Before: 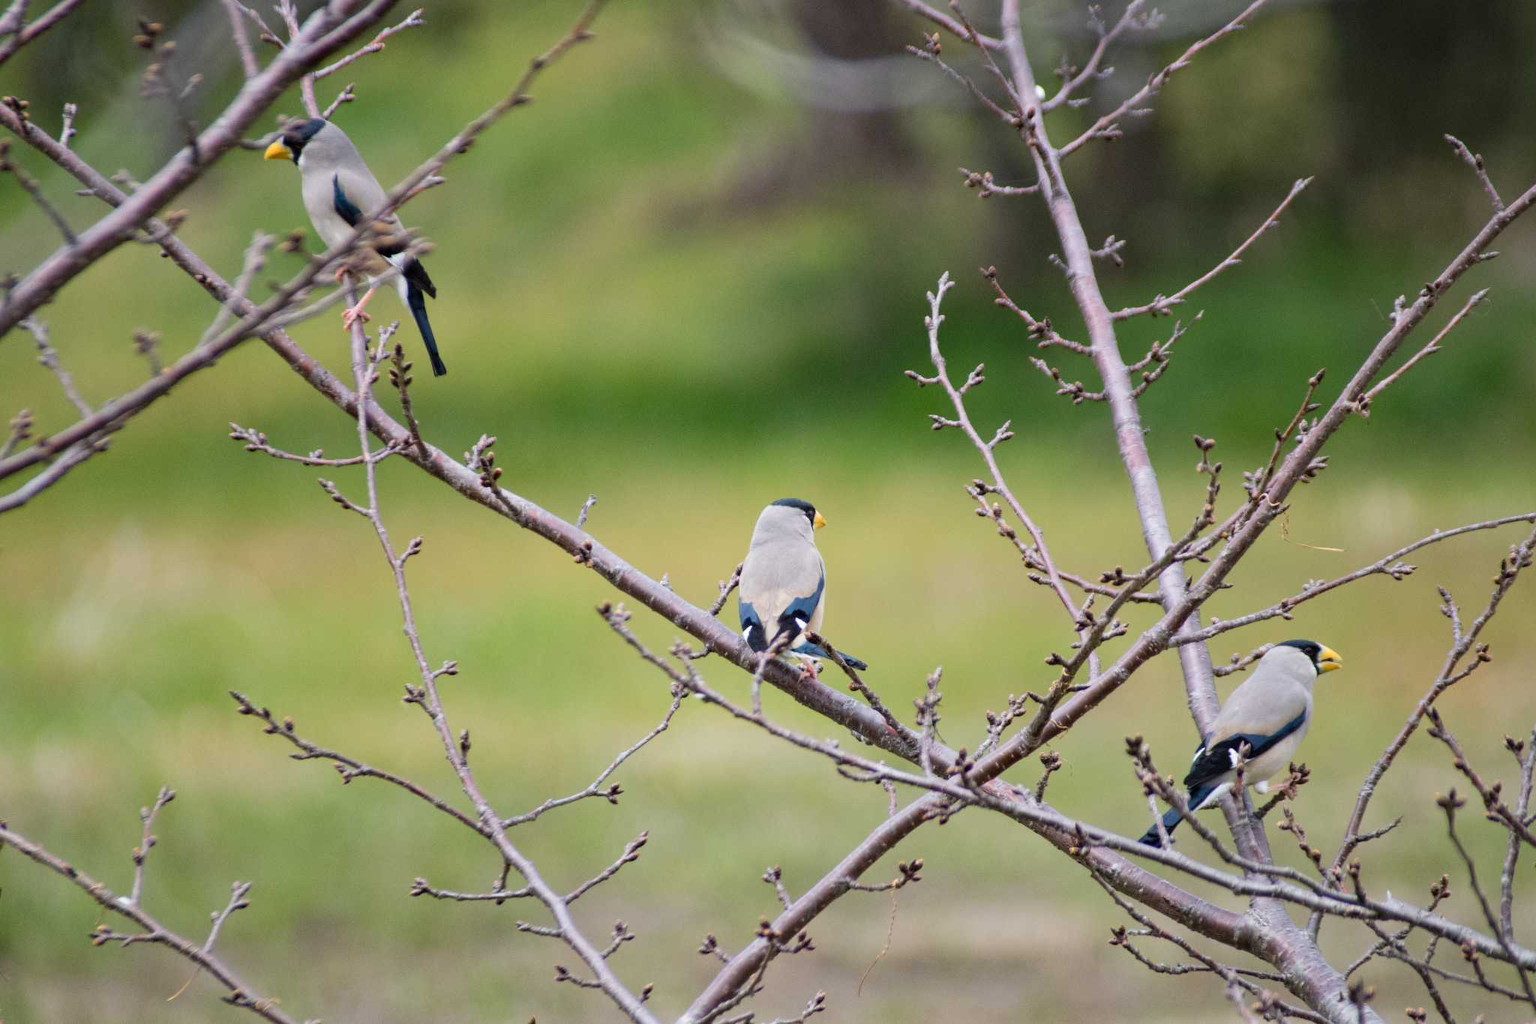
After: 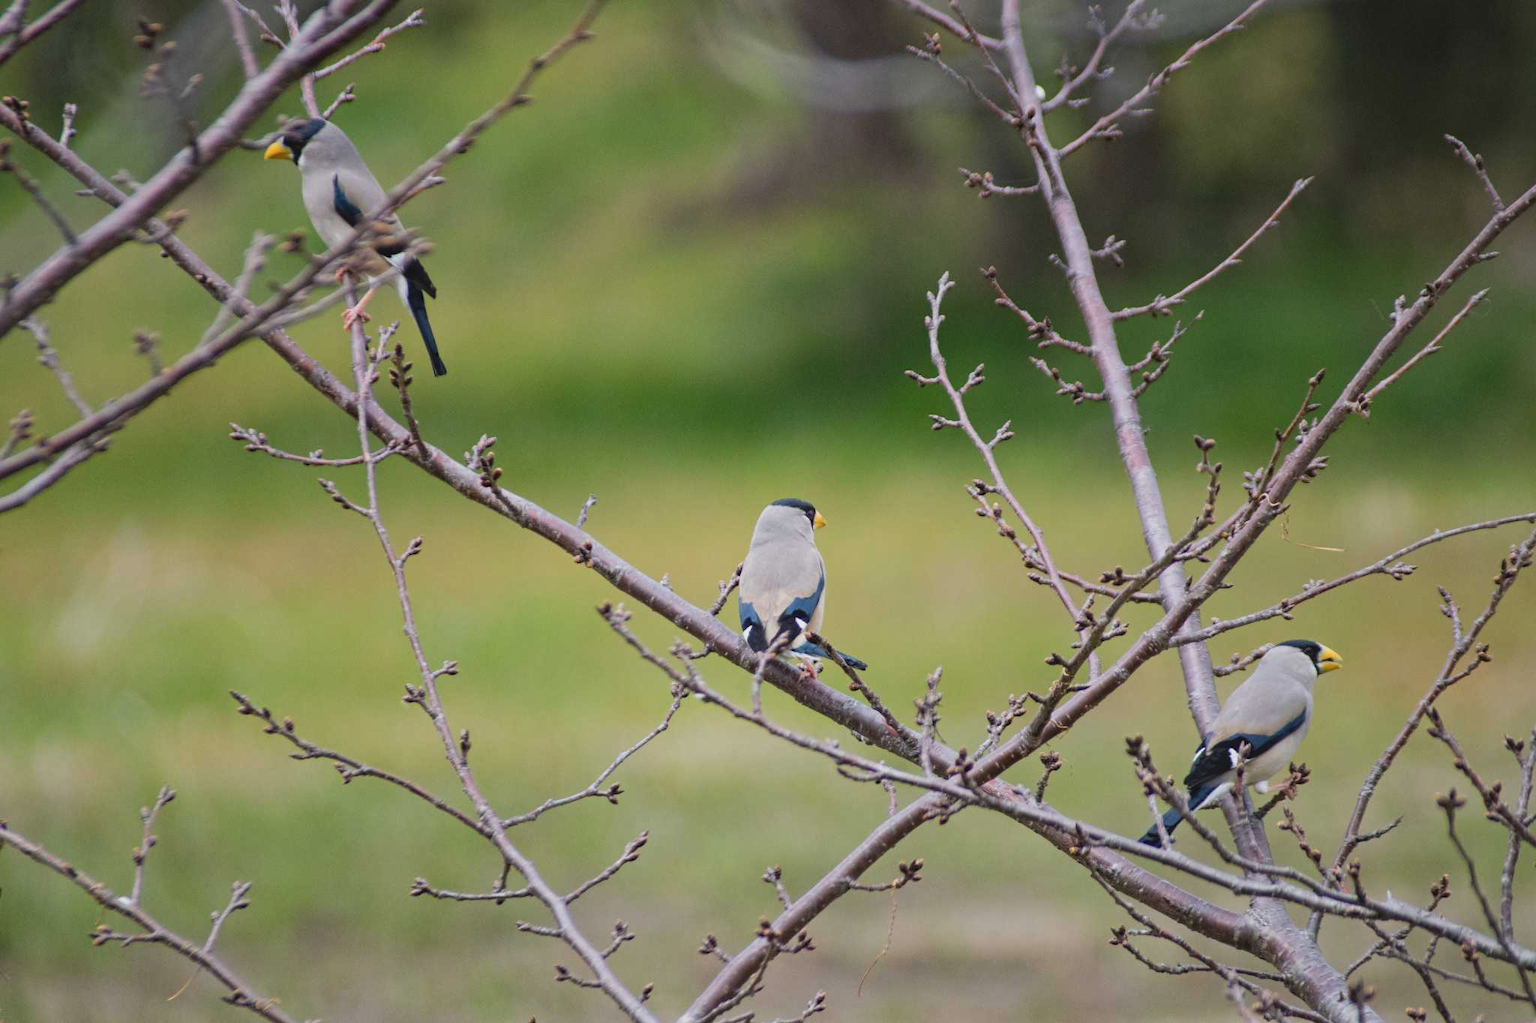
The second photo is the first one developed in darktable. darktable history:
contrast equalizer: octaves 7, y [[0.514, 0.573, 0.581, 0.508, 0.5, 0.5], [0.5 ×6], [0.5 ×6], [0 ×6], [0 ×6]], mix -0.308
tone curve: curves: ch0 [(0, 0.029) (0.253, 0.237) (1, 0.945)]; ch1 [(0, 0) (0.401, 0.42) (0.442, 0.47) (0.492, 0.498) (0.511, 0.523) (0.557, 0.565) (0.66, 0.683) (1, 1)]; ch2 [(0, 0) (0.394, 0.413) (0.5, 0.5) (0.578, 0.568) (1, 1)], preserve colors none
